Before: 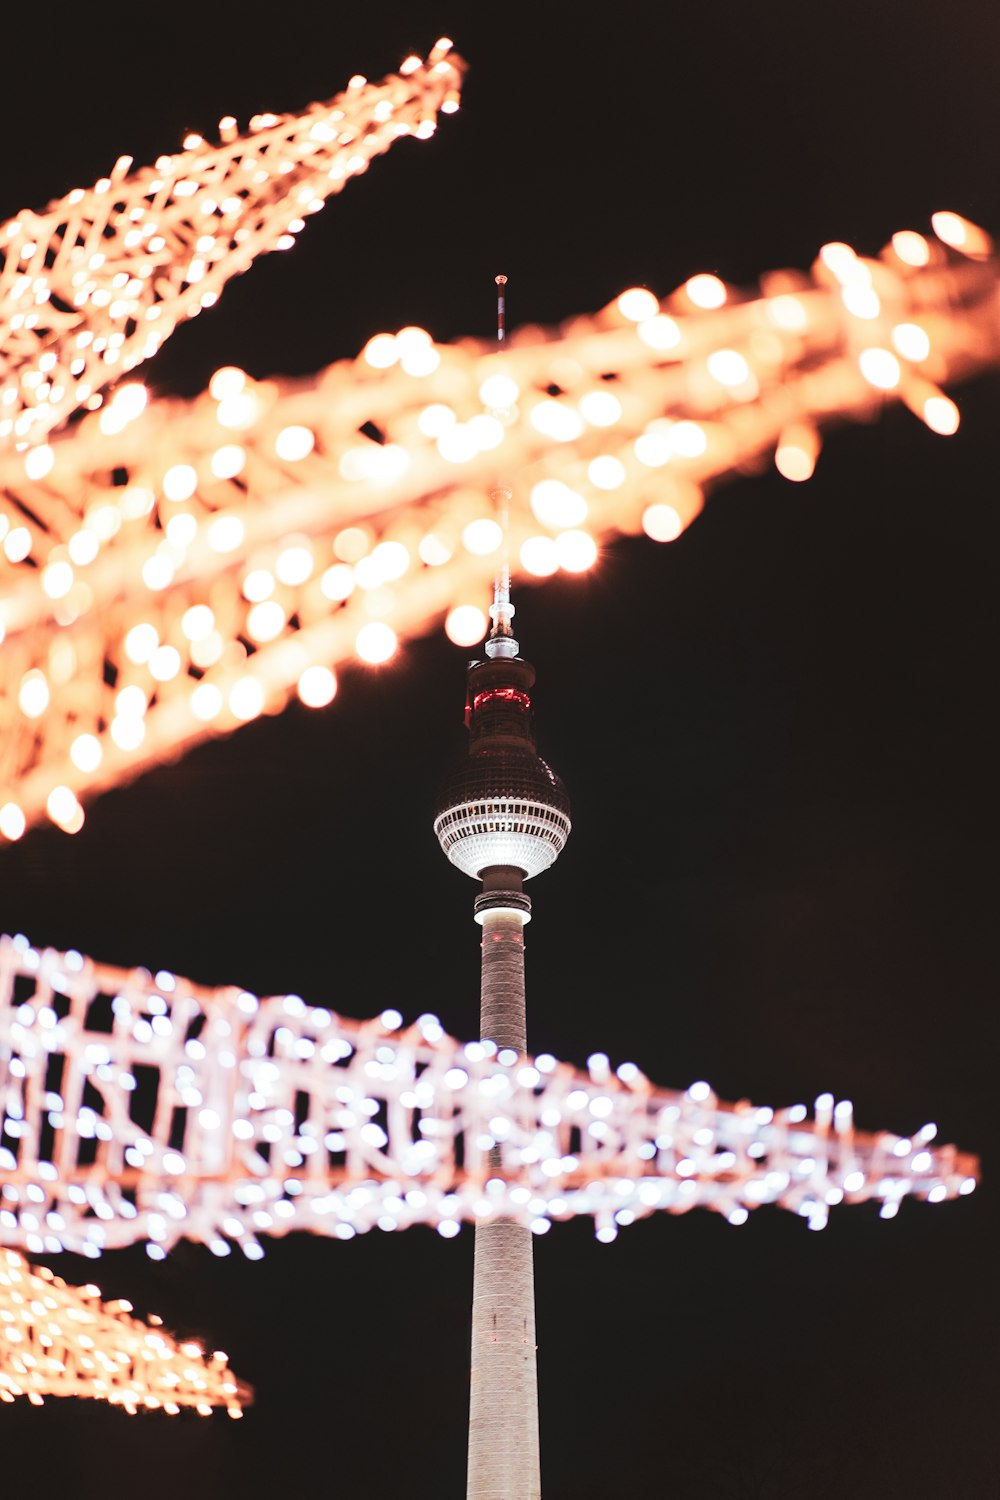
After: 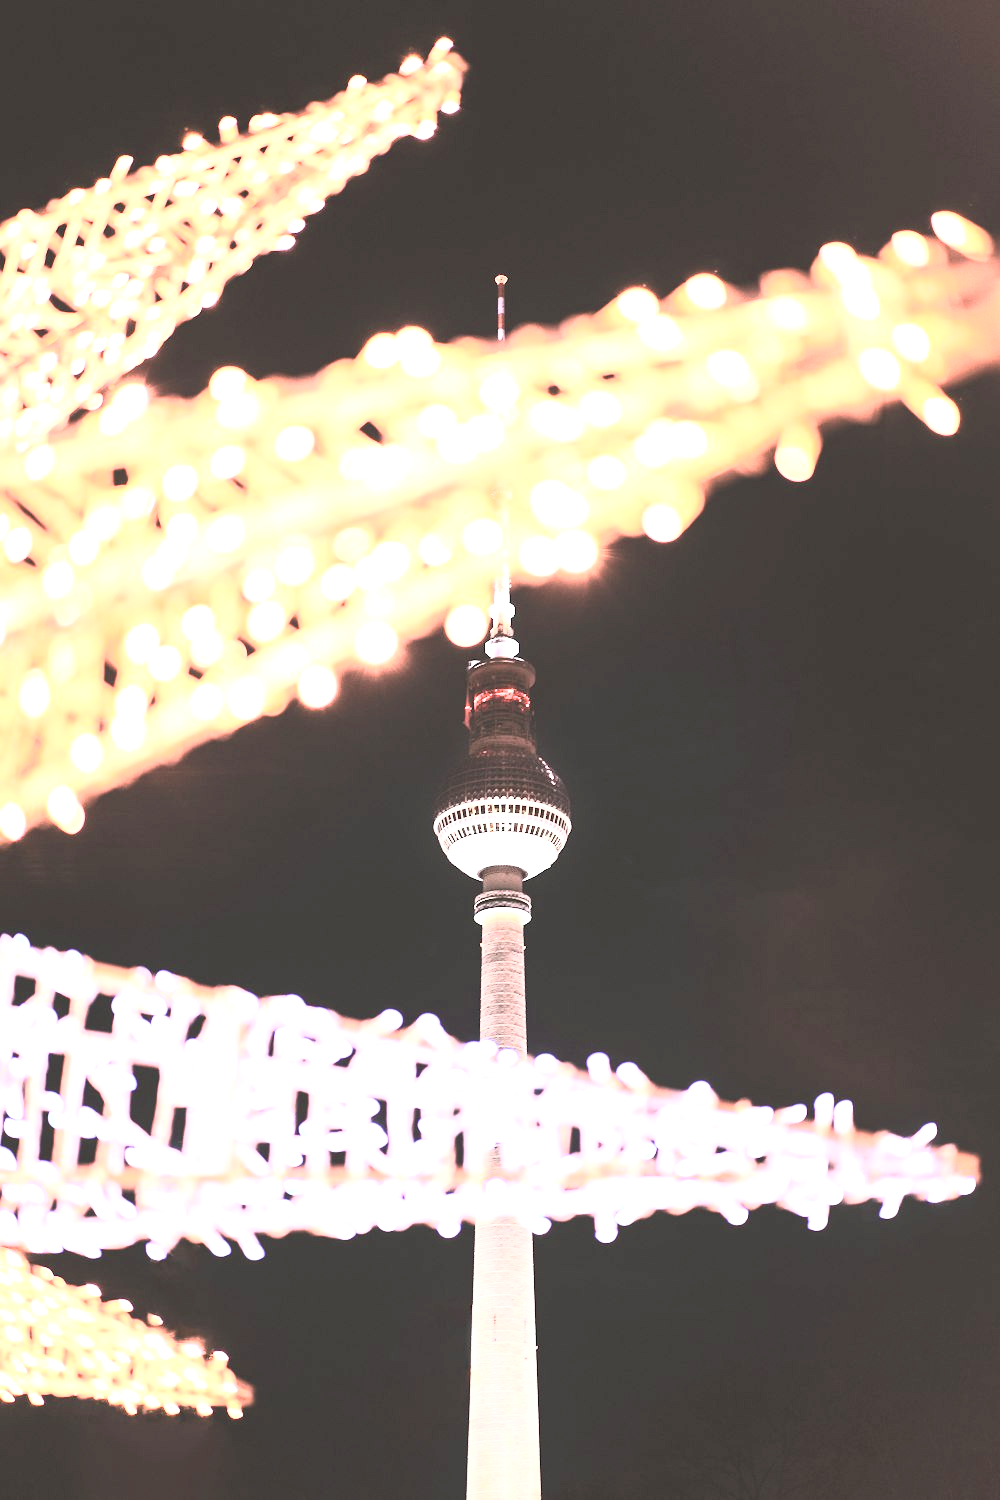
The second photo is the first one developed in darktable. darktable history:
contrast brightness saturation: contrast 0.427, brightness 0.565, saturation -0.196
exposure: black level correction 0, exposure 1.299 EV, compensate exposure bias true, compensate highlight preservation false
